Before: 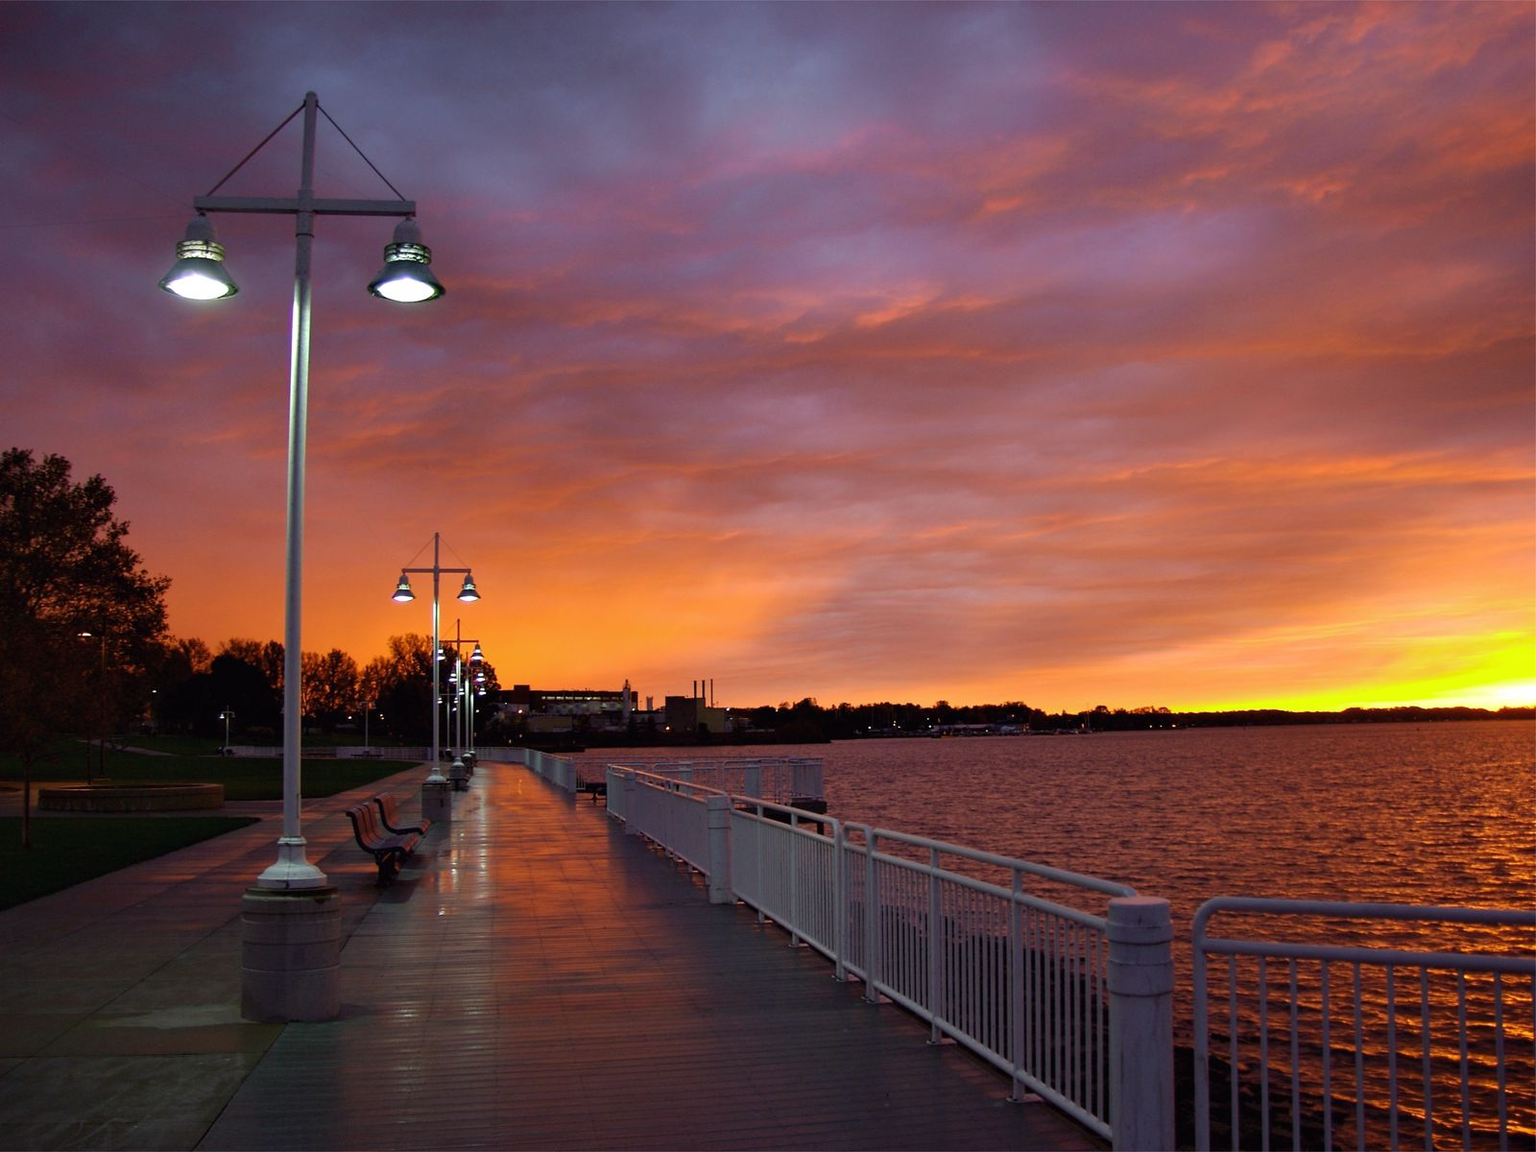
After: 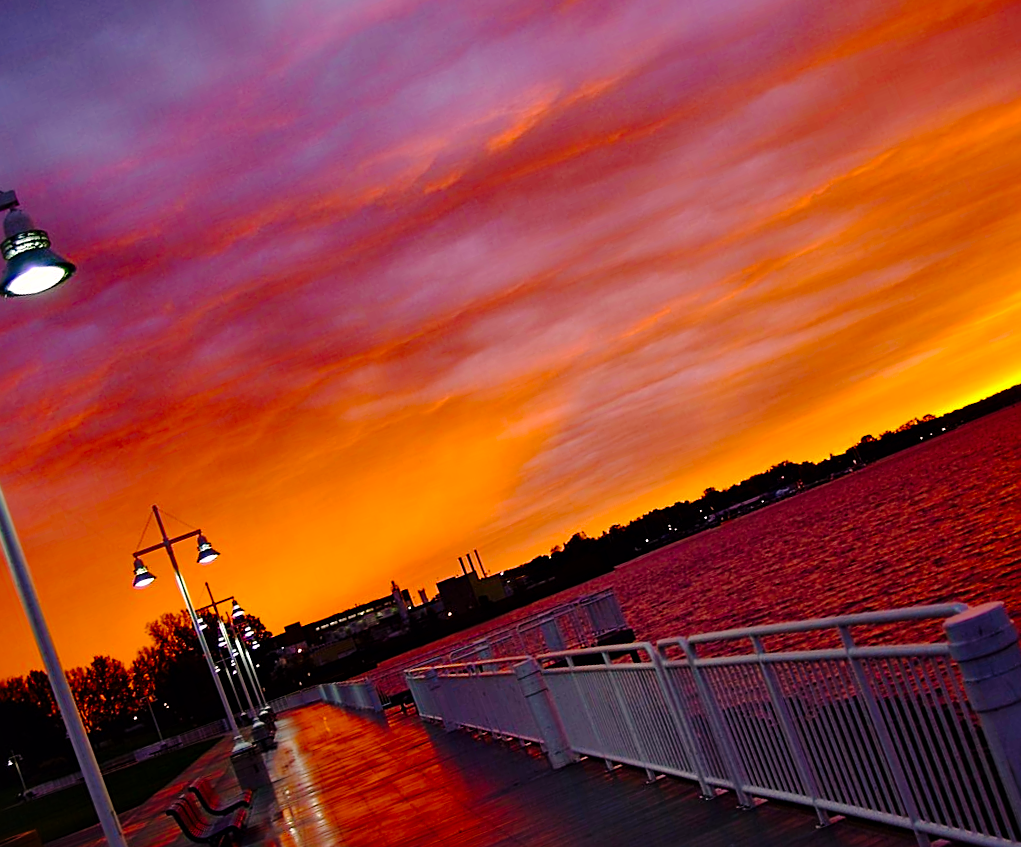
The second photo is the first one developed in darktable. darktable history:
crop and rotate: angle 20.24°, left 6.886%, right 3.74%, bottom 1.13%
color balance rgb: perceptual saturation grading › global saturation 35.784%, perceptual saturation grading › shadows 35.191%, global vibrance 11.1%
local contrast: mode bilateral grid, contrast 21, coarseness 51, detail 119%, midtone range 0.2
tone curve: curves: ch0 [(0, 0) (0.181, 0.087) (0.498, 0.485) (0.78, 0.742) (0.993, 0.954)]; ch1 [(0, 0) (0.311, 0.149) (0.395, 0.349) (0.488, 0.477) (0.612, 0.641) (1, 1)]; ch2 [(0, 0) (0.5, 0.5) (0.638, 0.667) (1, 1)], preserve colors none
sharpen: on, module defaults
color correction: highlights a* 6.96, highlights b* 3.8
exposure: exposure 0.225 EV, compensate highlight preservation false
